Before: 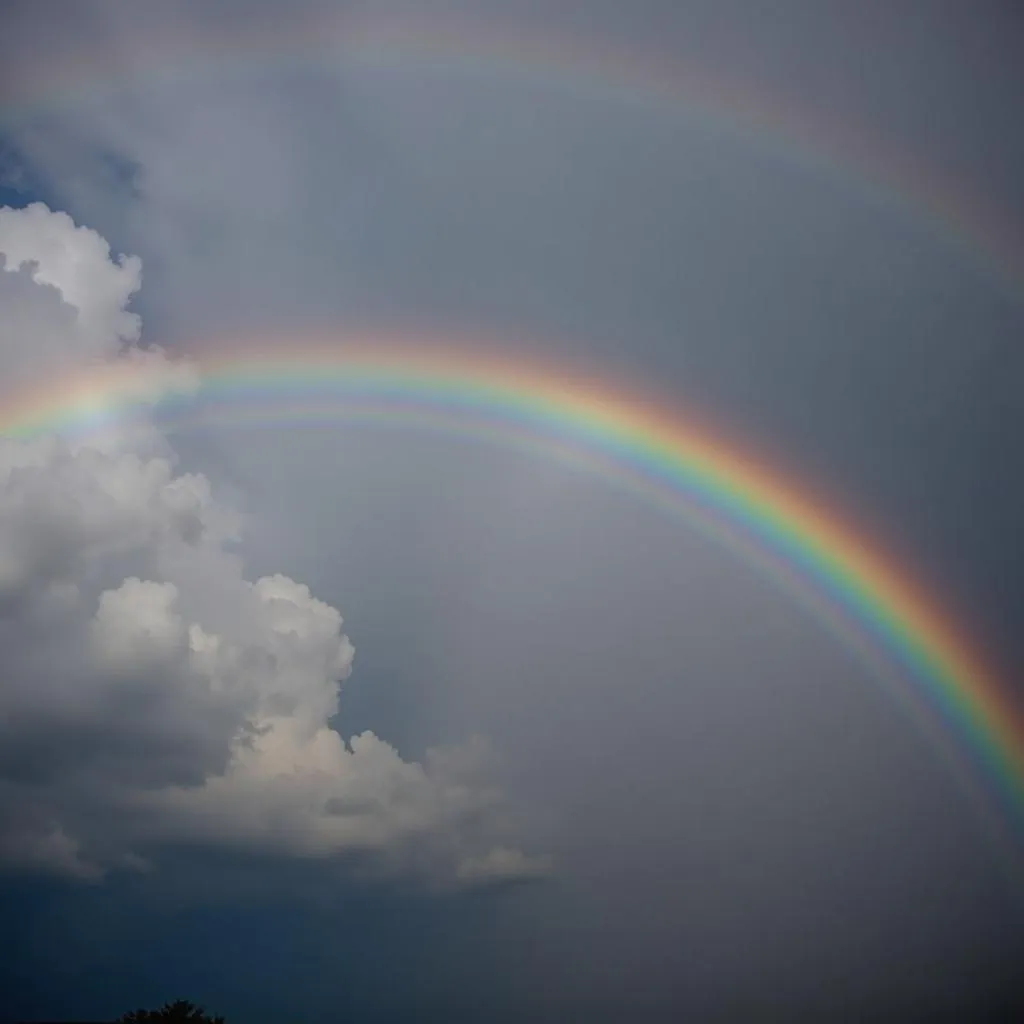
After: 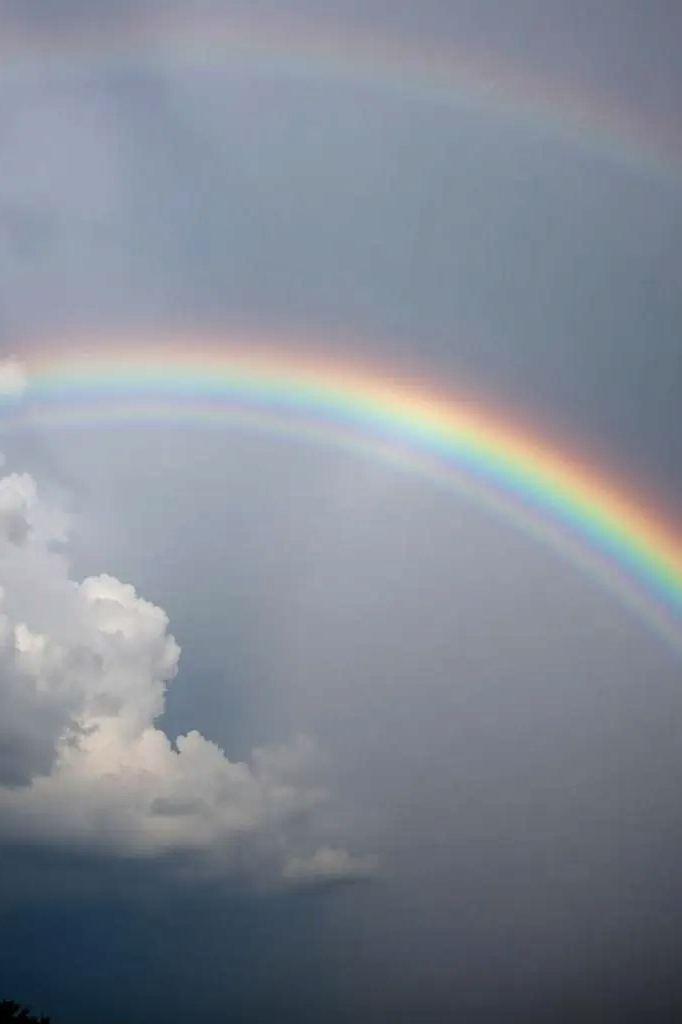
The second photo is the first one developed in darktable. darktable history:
local contrast: mode bilateral grid, contrast 20, coarseness 50, detail 119%, midtone range 0.2
tone equalizer: -8 EV -0.713 EV, -7 EV -0.722 EV, -6 EV -0.595 EV, -5 EV -0.394 EV, -3 EV 0.378 EV, -2 EV 0.6 EV, -1 EV 0.679 EV, +0 EV 0.723 EV
crop: left 17.083%, right 16.227%
